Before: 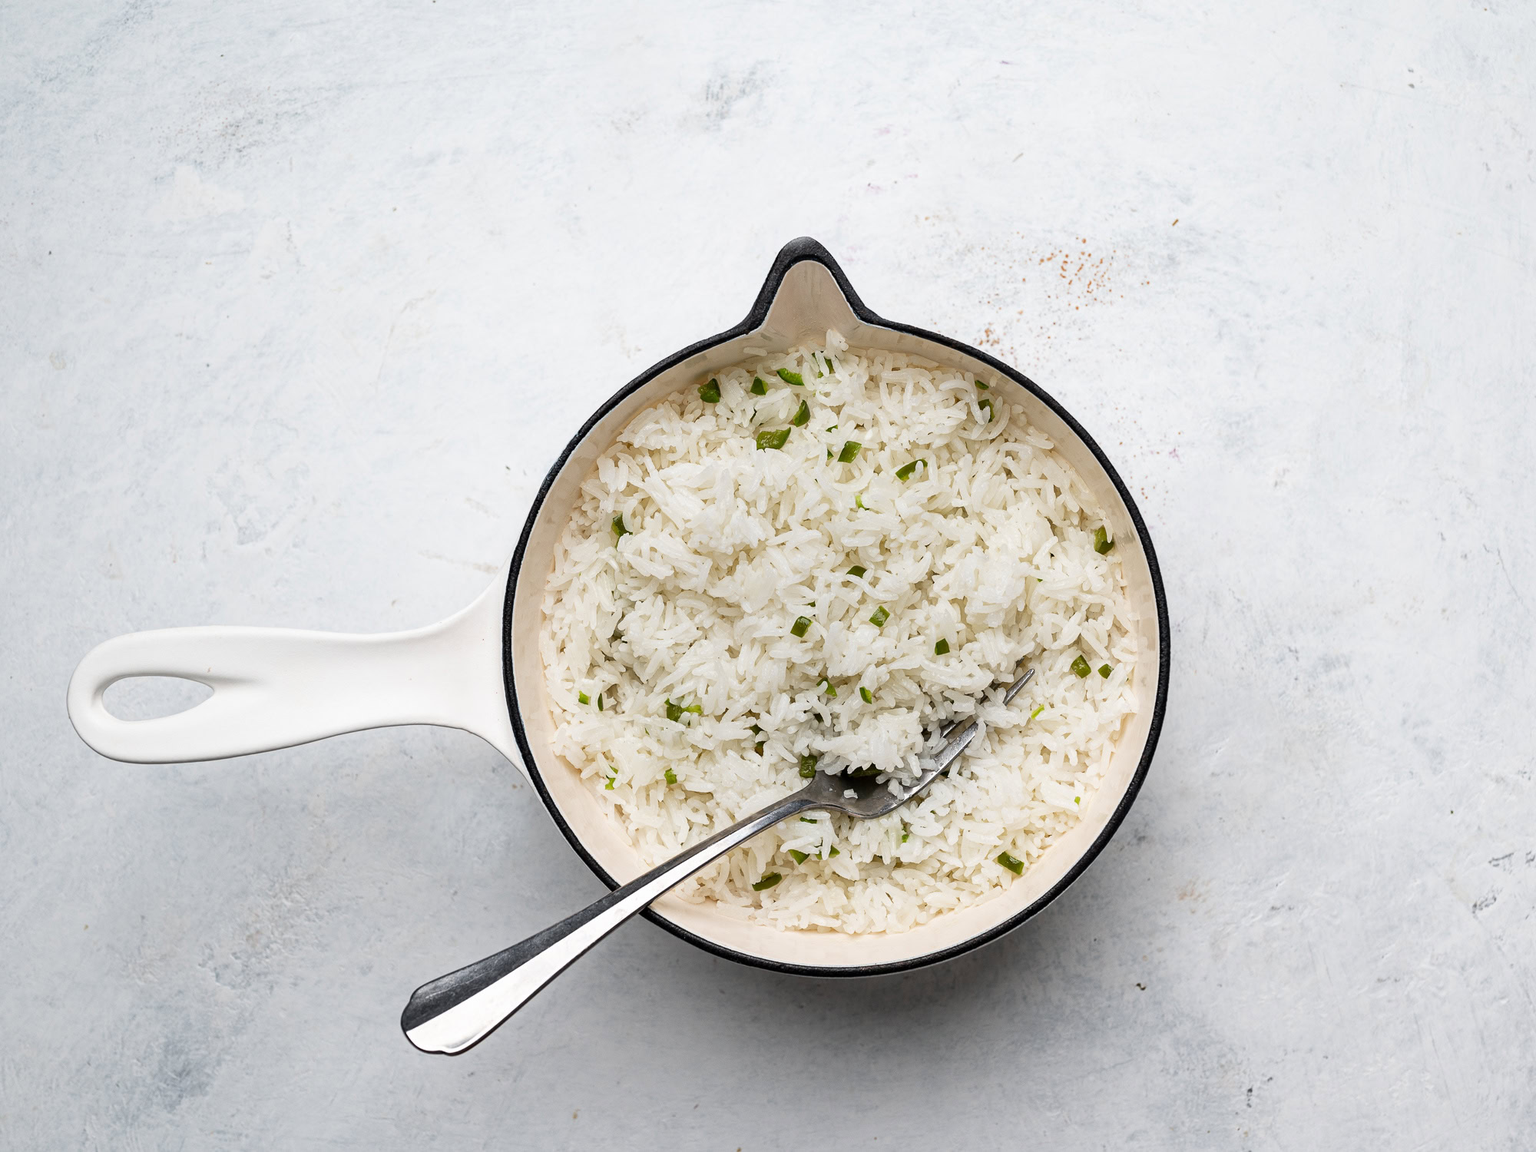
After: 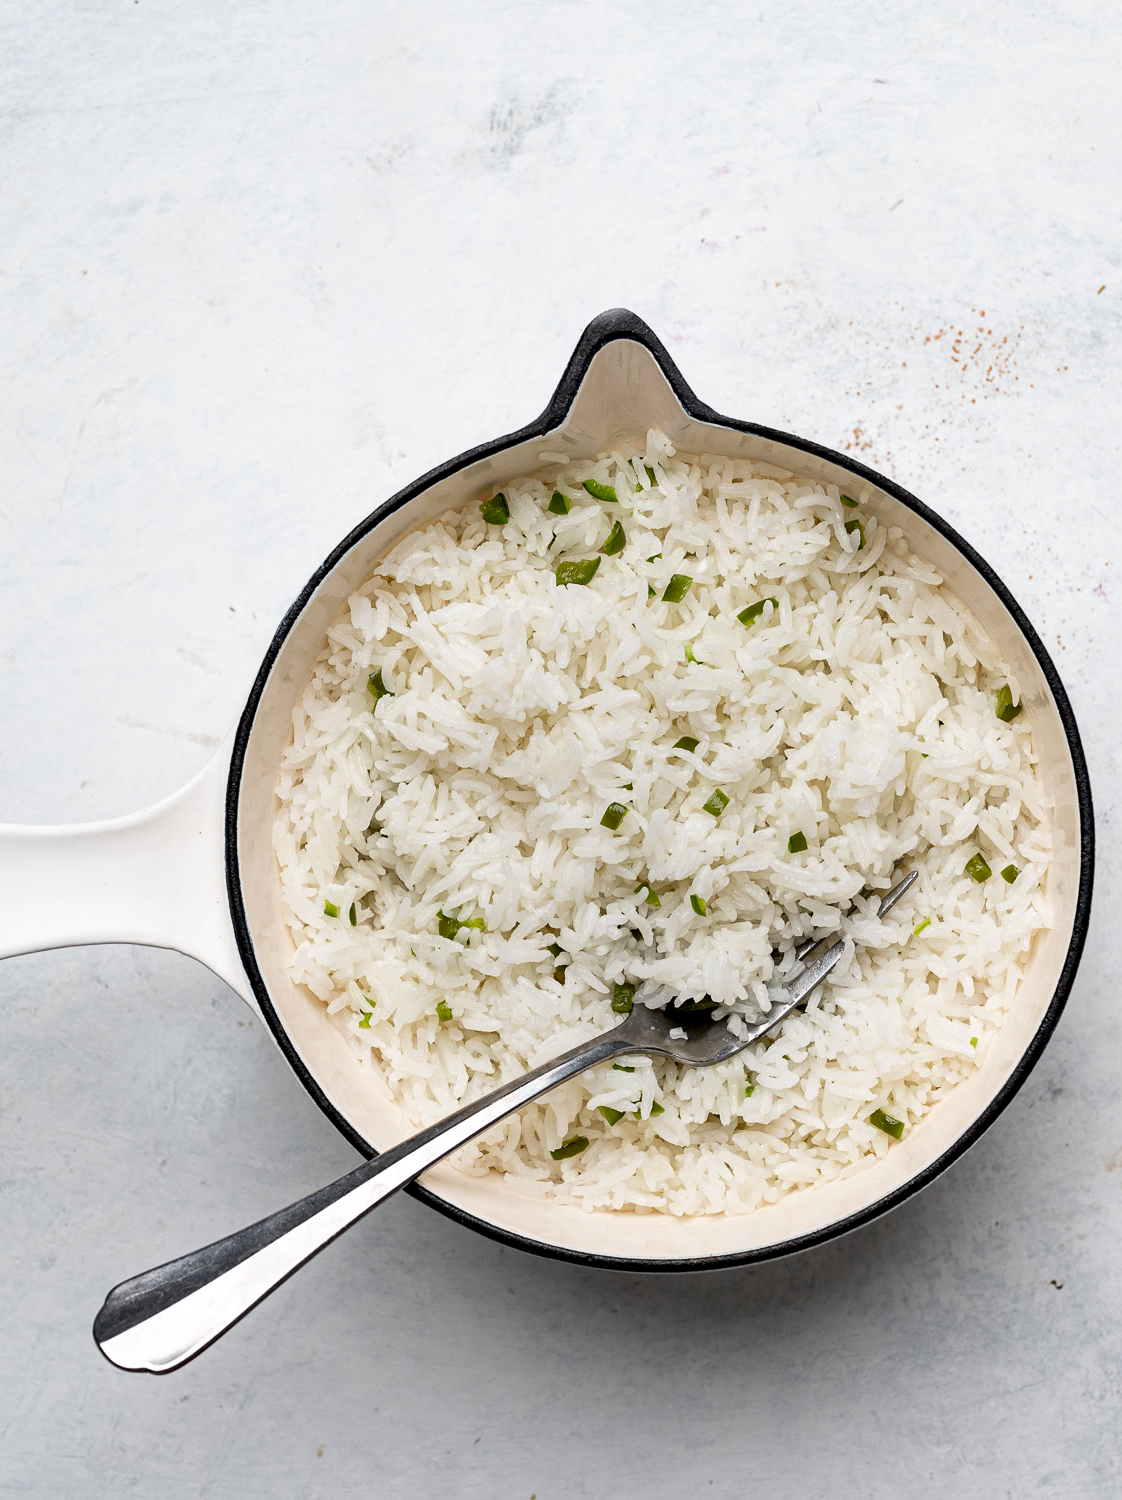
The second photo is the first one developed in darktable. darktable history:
exposure: black level correction 0.005, exposure 0.002 EV, compensate highlight preservation false
crop: left 21.467%, right 22.415%
tone equalizer: mask exposure compensation -0.49 EV
